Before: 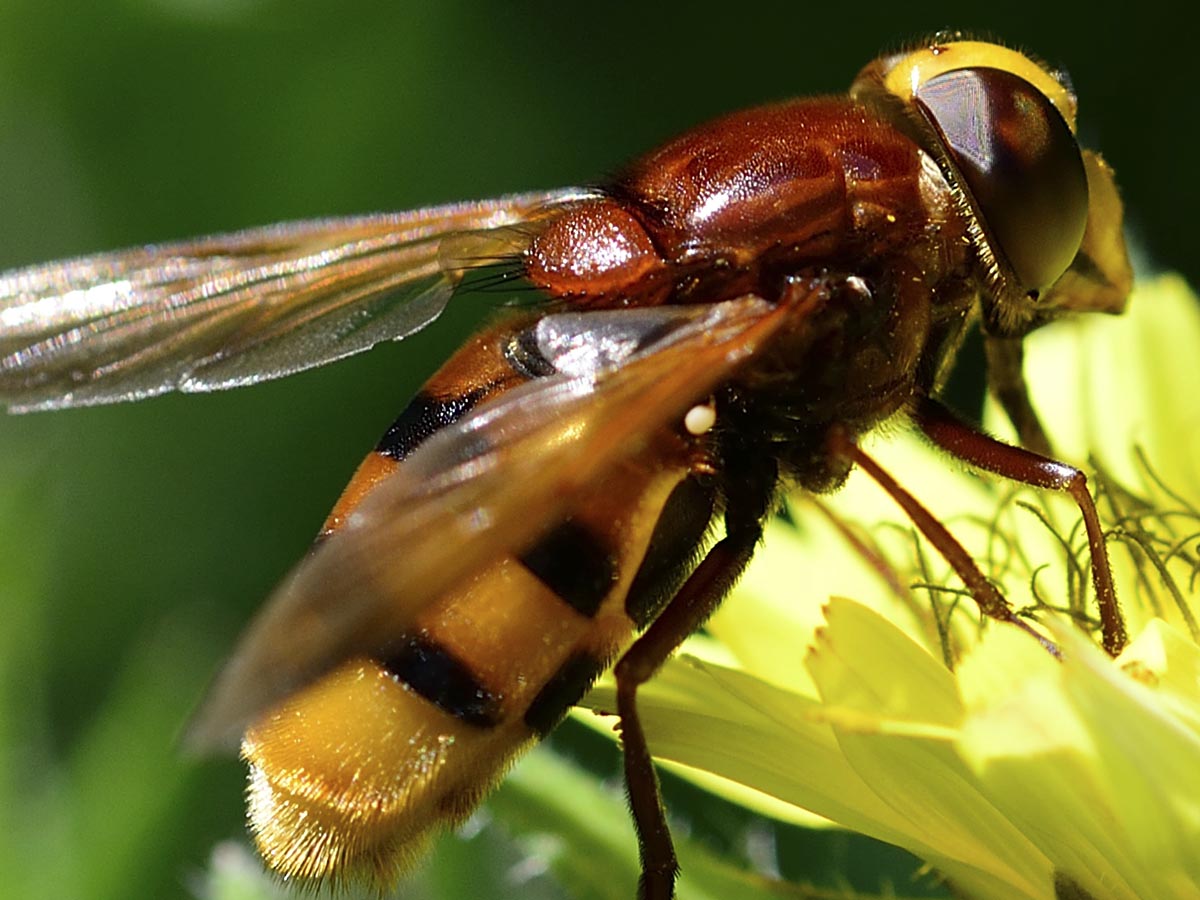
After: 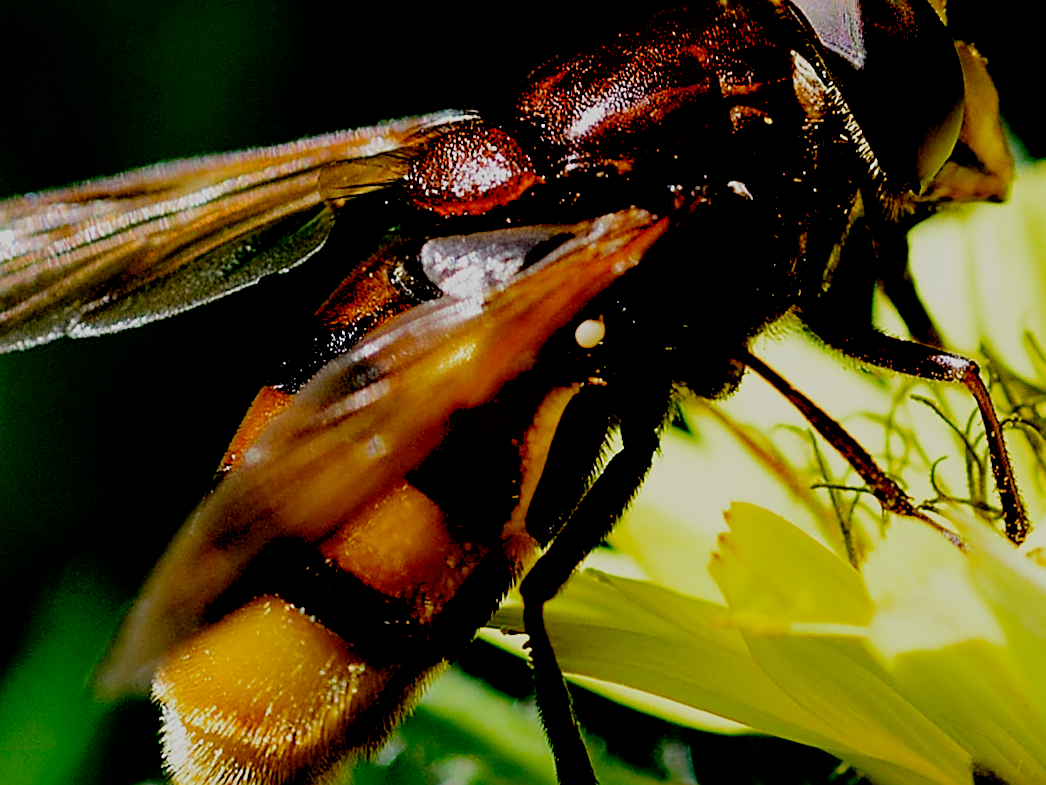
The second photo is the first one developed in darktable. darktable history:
sharpen: on, module defaults
filmic rgb: black relative exposure -7.65 EV, white relative exposure 4.56 EV, hardness 3.61, preserve chrominance no, color science v4 (2020), contrast in shadows soft
crop and rotate: angle 3.55°, left 5.717%, top 5.682%
exposure: black level correction 0.044, exposure -0.228 EV, compensate highlight preservation false
